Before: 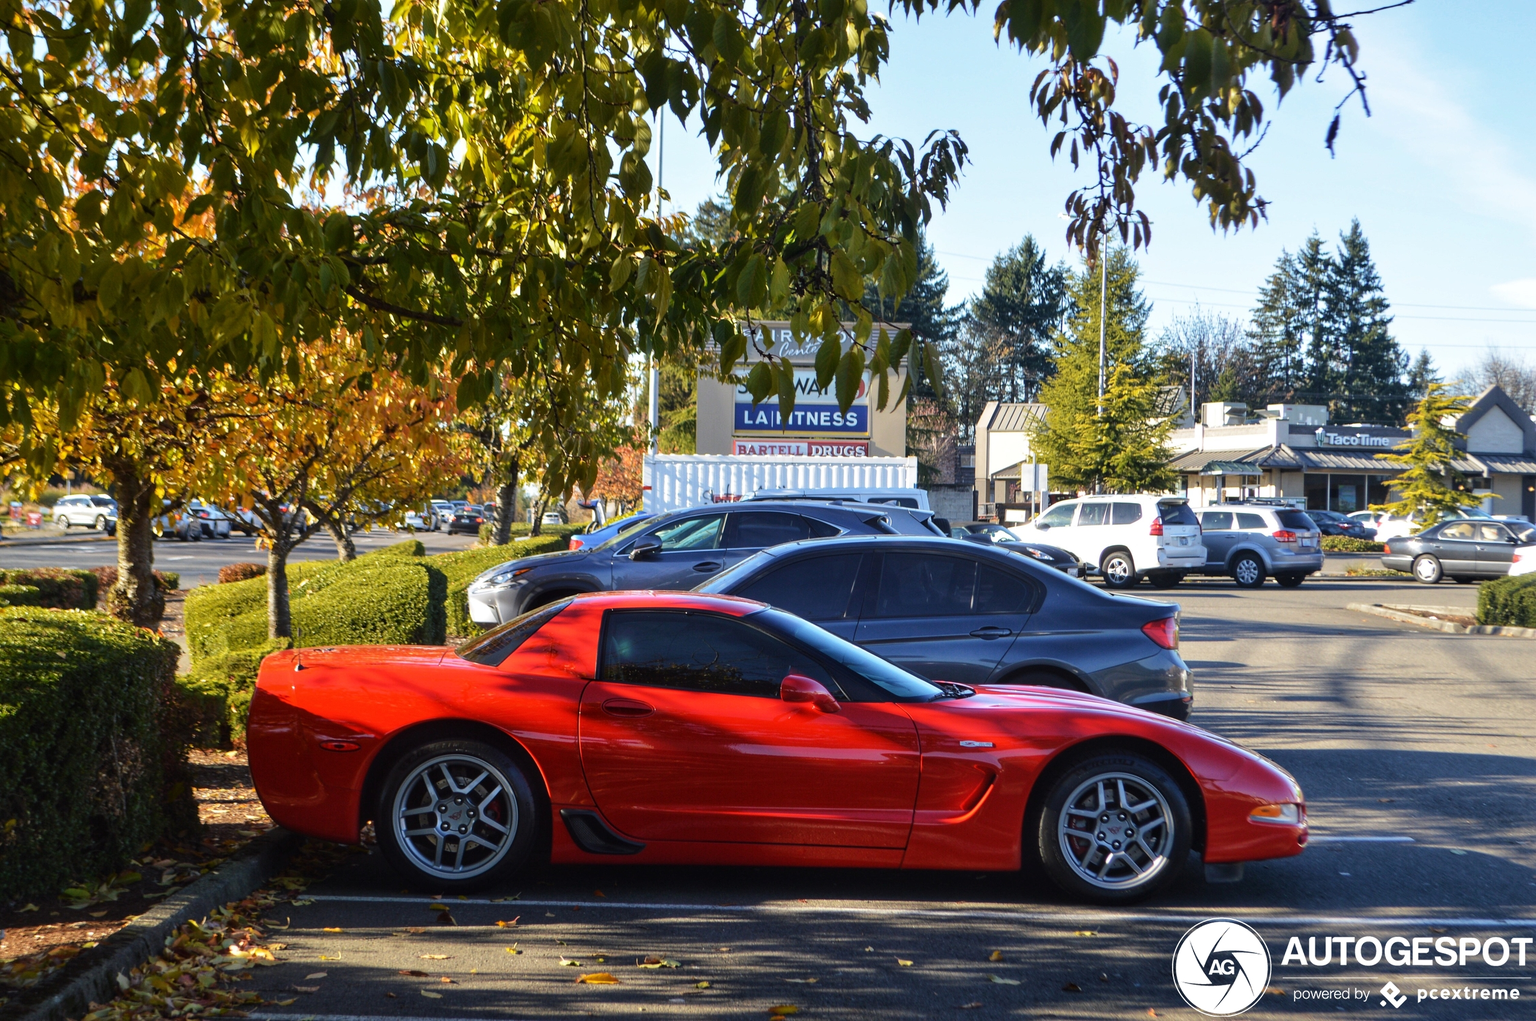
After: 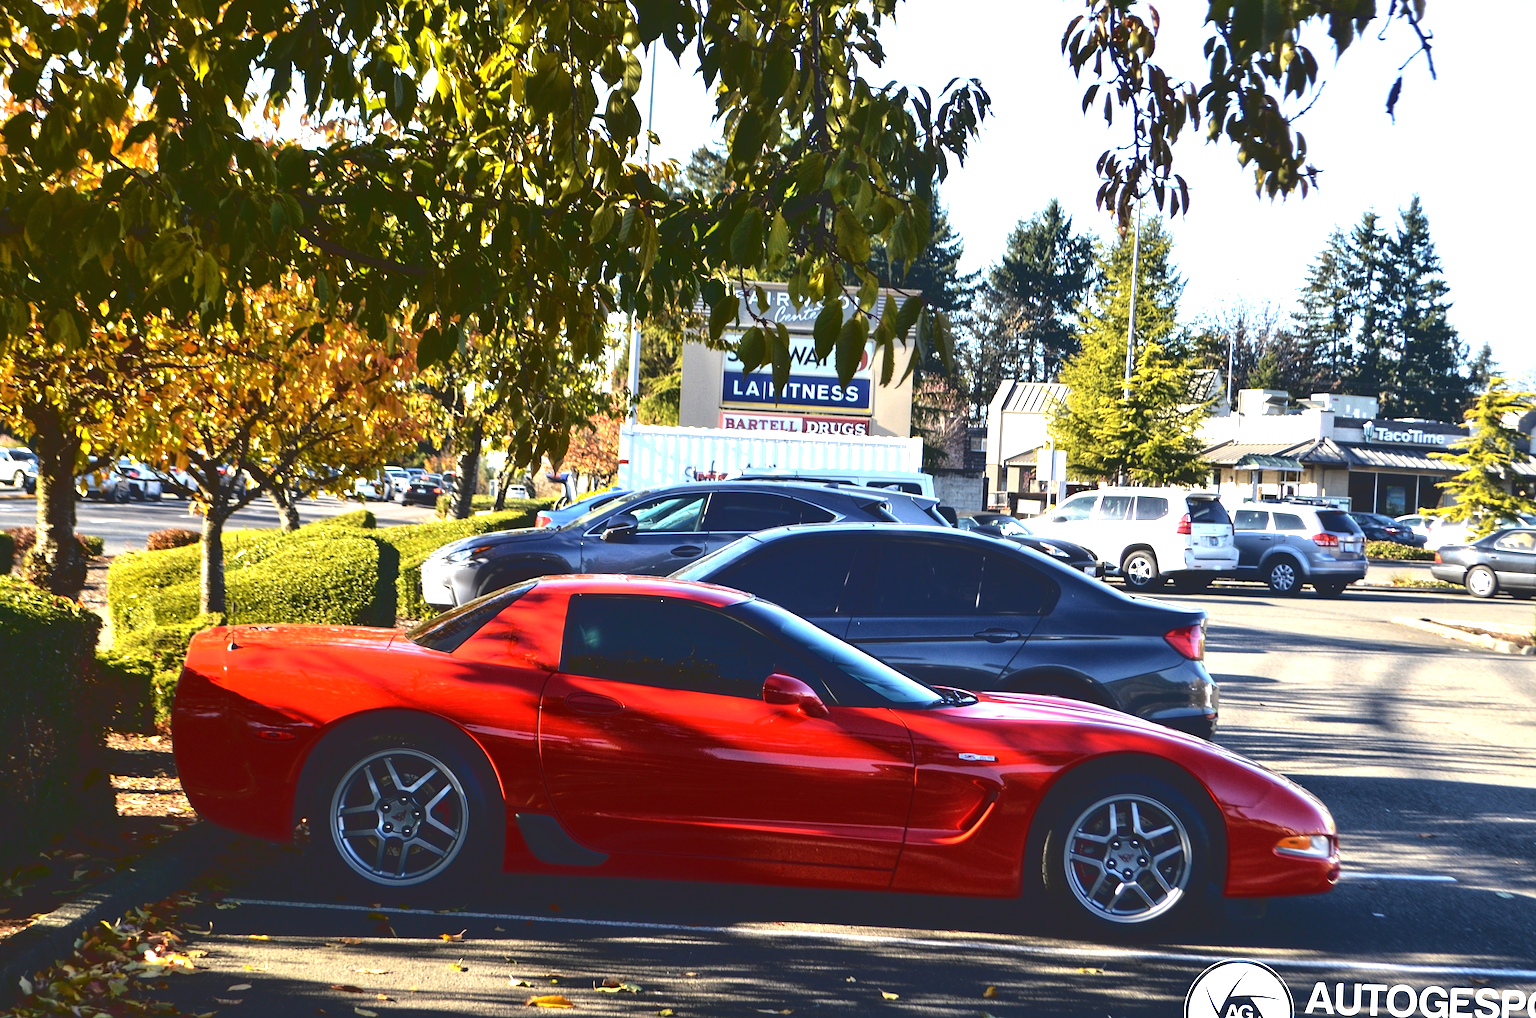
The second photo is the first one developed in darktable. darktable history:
base curve: curves: ch0 [(0, 0.02) (0.083, 0.036) (1, 1)]
crop and rotate: angle -2.02°, left 3.115%, top 4.19%, right 1.565%, bottom 0.742%
exposure: black level correction 0, exposure 1 EV, compensate highlight preservation false
